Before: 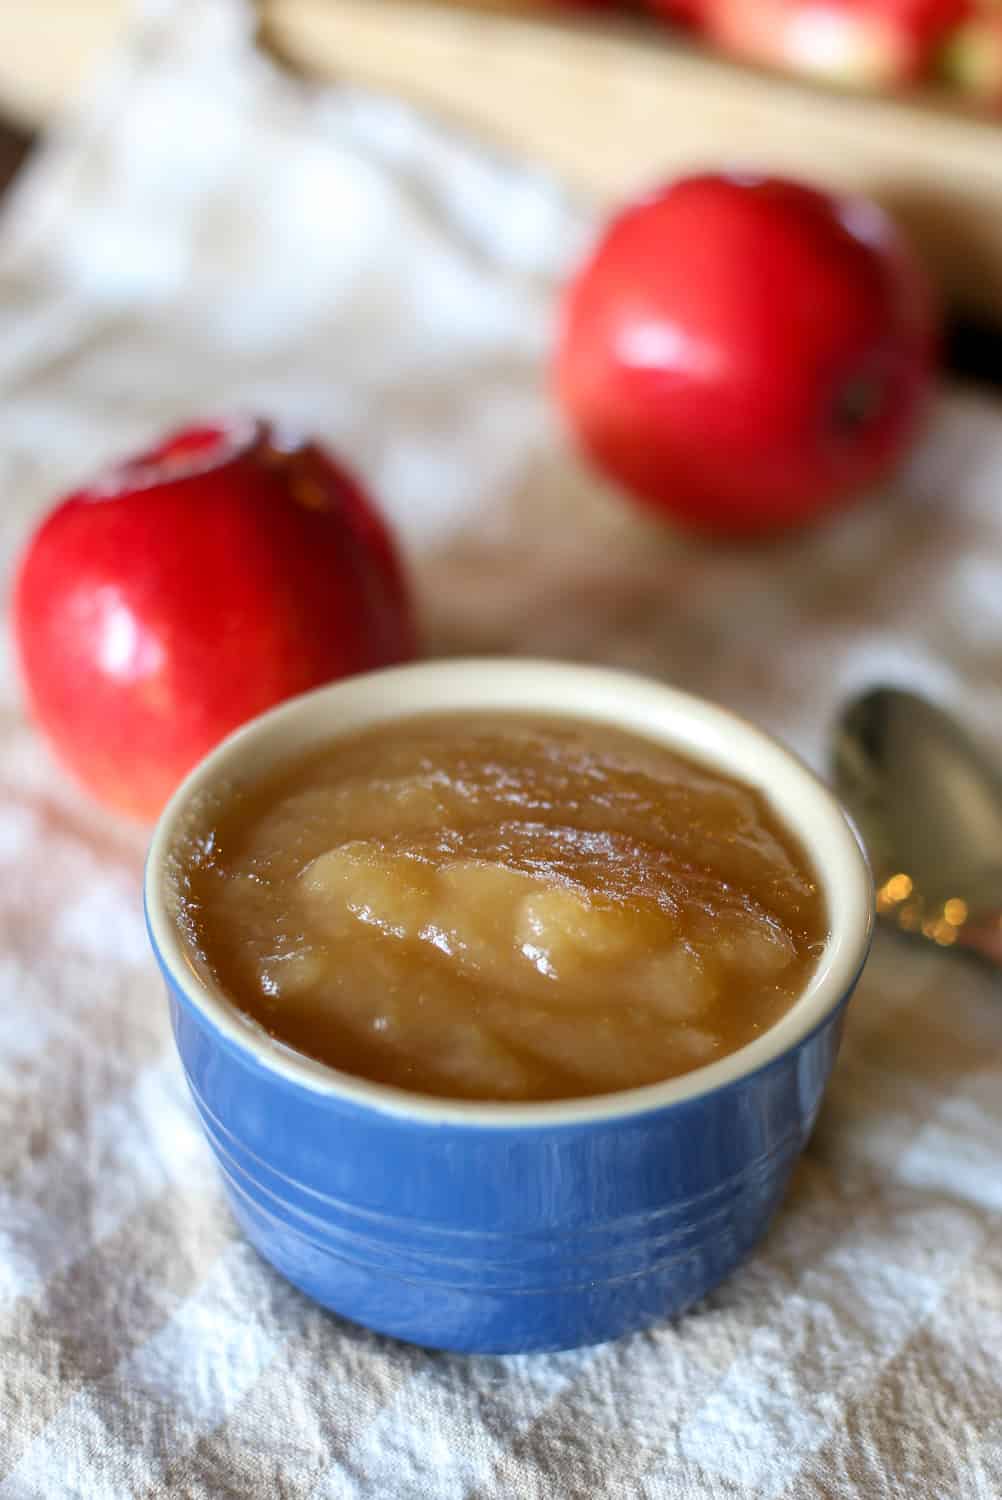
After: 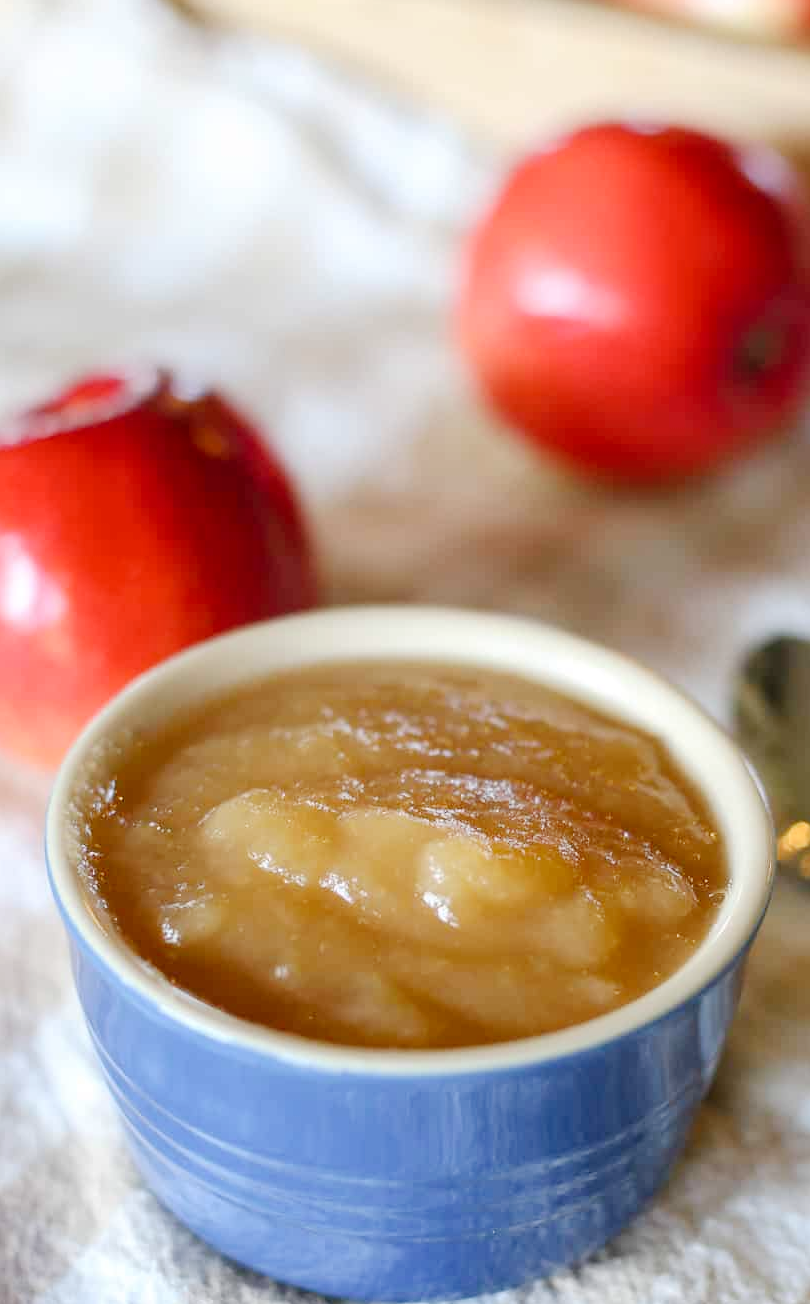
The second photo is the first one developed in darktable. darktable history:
crop: left 9.929%, top 3.475%, right 9.188%, bottom 9.529%
tone curve: curves: ch0 [(0, 0) (0.003, 0.004) (0.011, 0.015) (0.025, 0.033) (0.044, 0.058) (0.069, 0.091) (0.1, 0.131) (0.136, 0.179) (0.177, 0.233) (0.224, 0.295) (0.277, 0.364) (0.335, 0.434) (0.399, 0.51) (0.468, 0.583) (0.543, 0.654) (0.623, 0.724) (0.709, 0.789) (0.801, 0.852) (0.898, 0.924) (1, 1)], preserve colors none
base curve: exposure shift 0, preserve colors none
